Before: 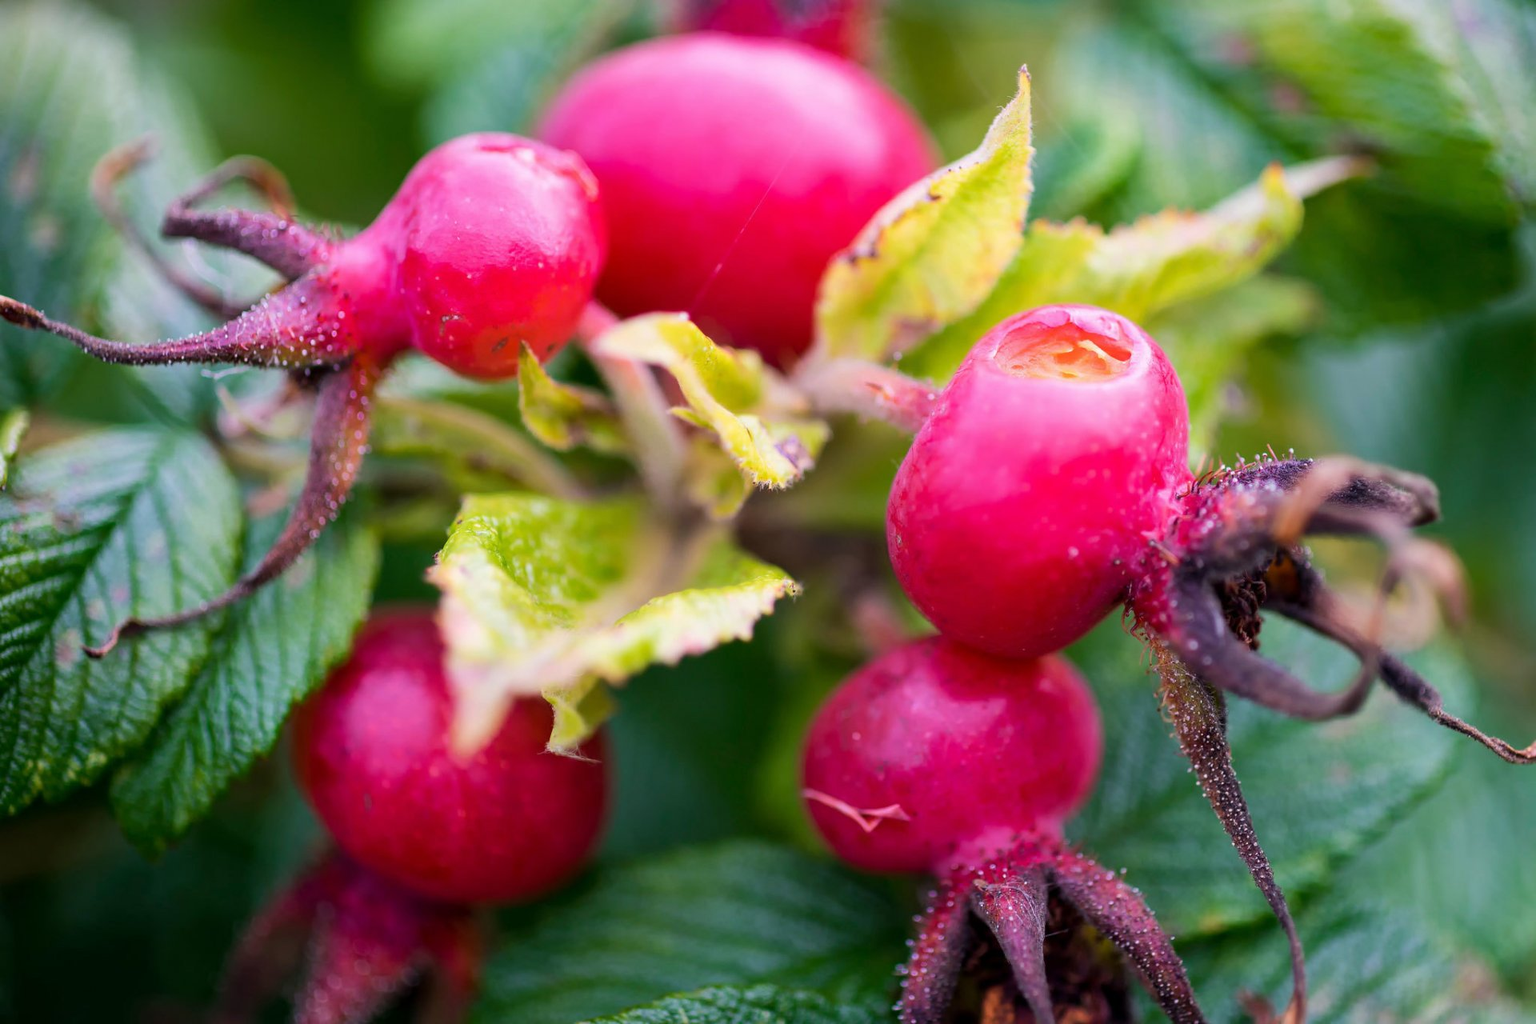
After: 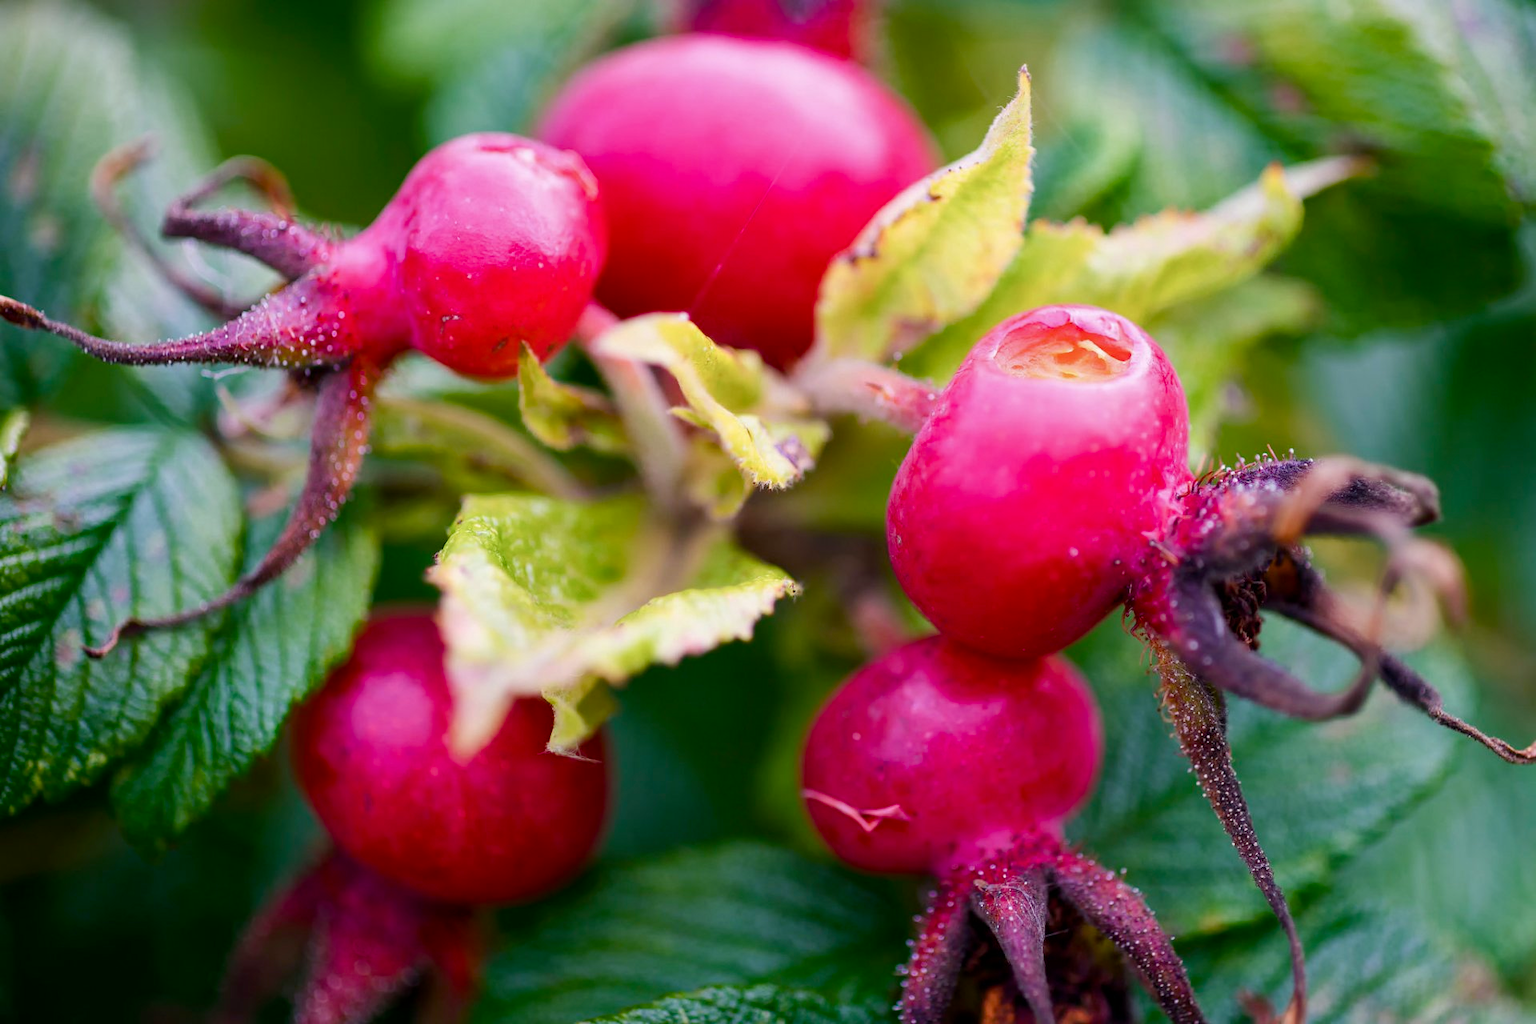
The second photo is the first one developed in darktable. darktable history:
contrast brightness saturation: contrast 0.033, brightness -0.036
color balance rgb: perceptual saturation grading › global saturation -0.05%, perceptual saturation grading › highlights -18.181%, perceptual saturation grading › mid-tones 6.766%, perceptual saturation grading › shadows 27.459%, global vibrance 15.142%
